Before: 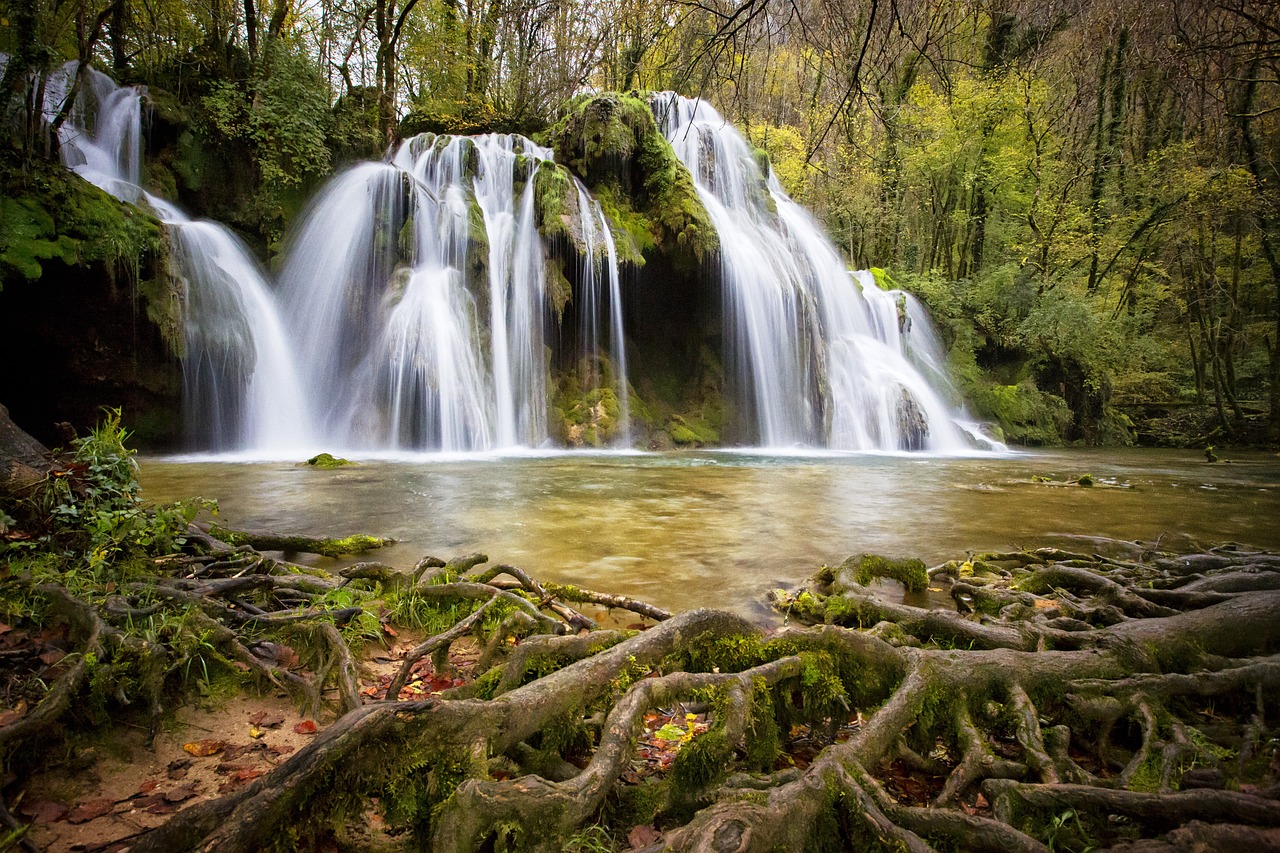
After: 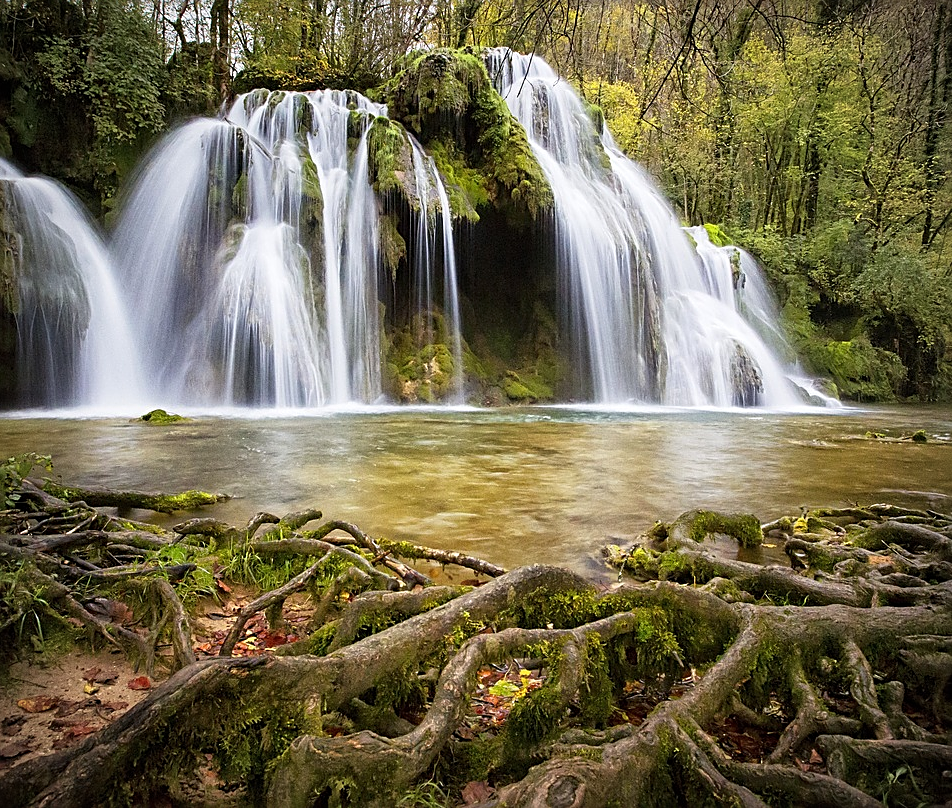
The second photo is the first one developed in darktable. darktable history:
sharpen: on, module defaults
vignetting: fall-off radius 81.8%
crop and rotate: left 12.995%, top 5.256%, right 12.624%
